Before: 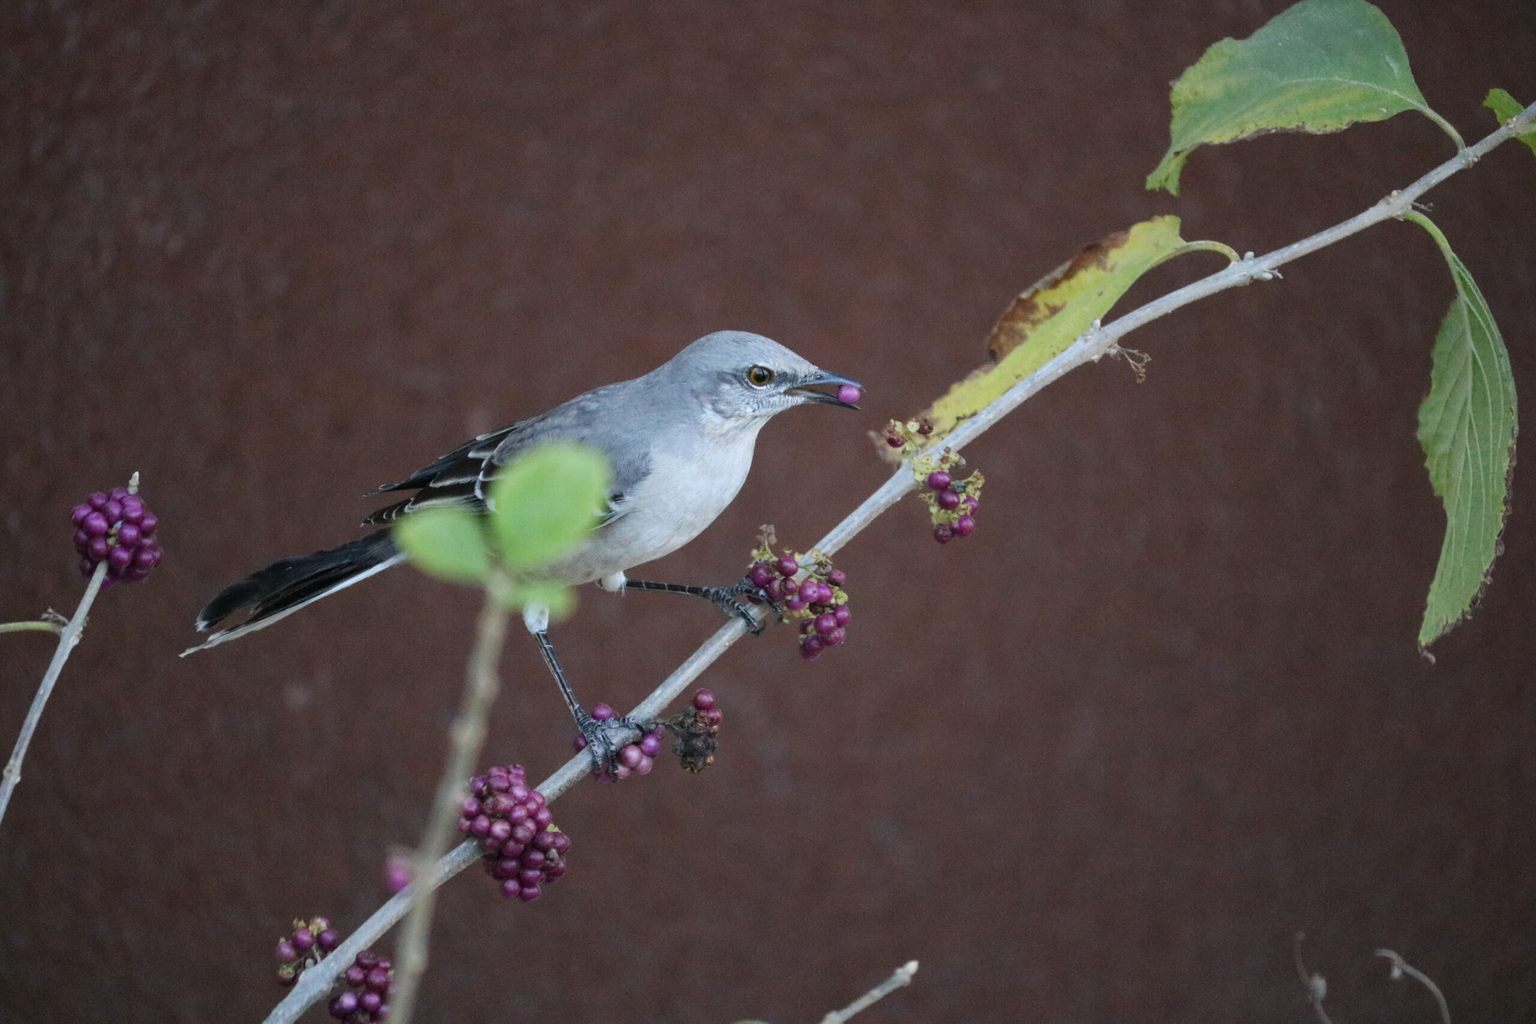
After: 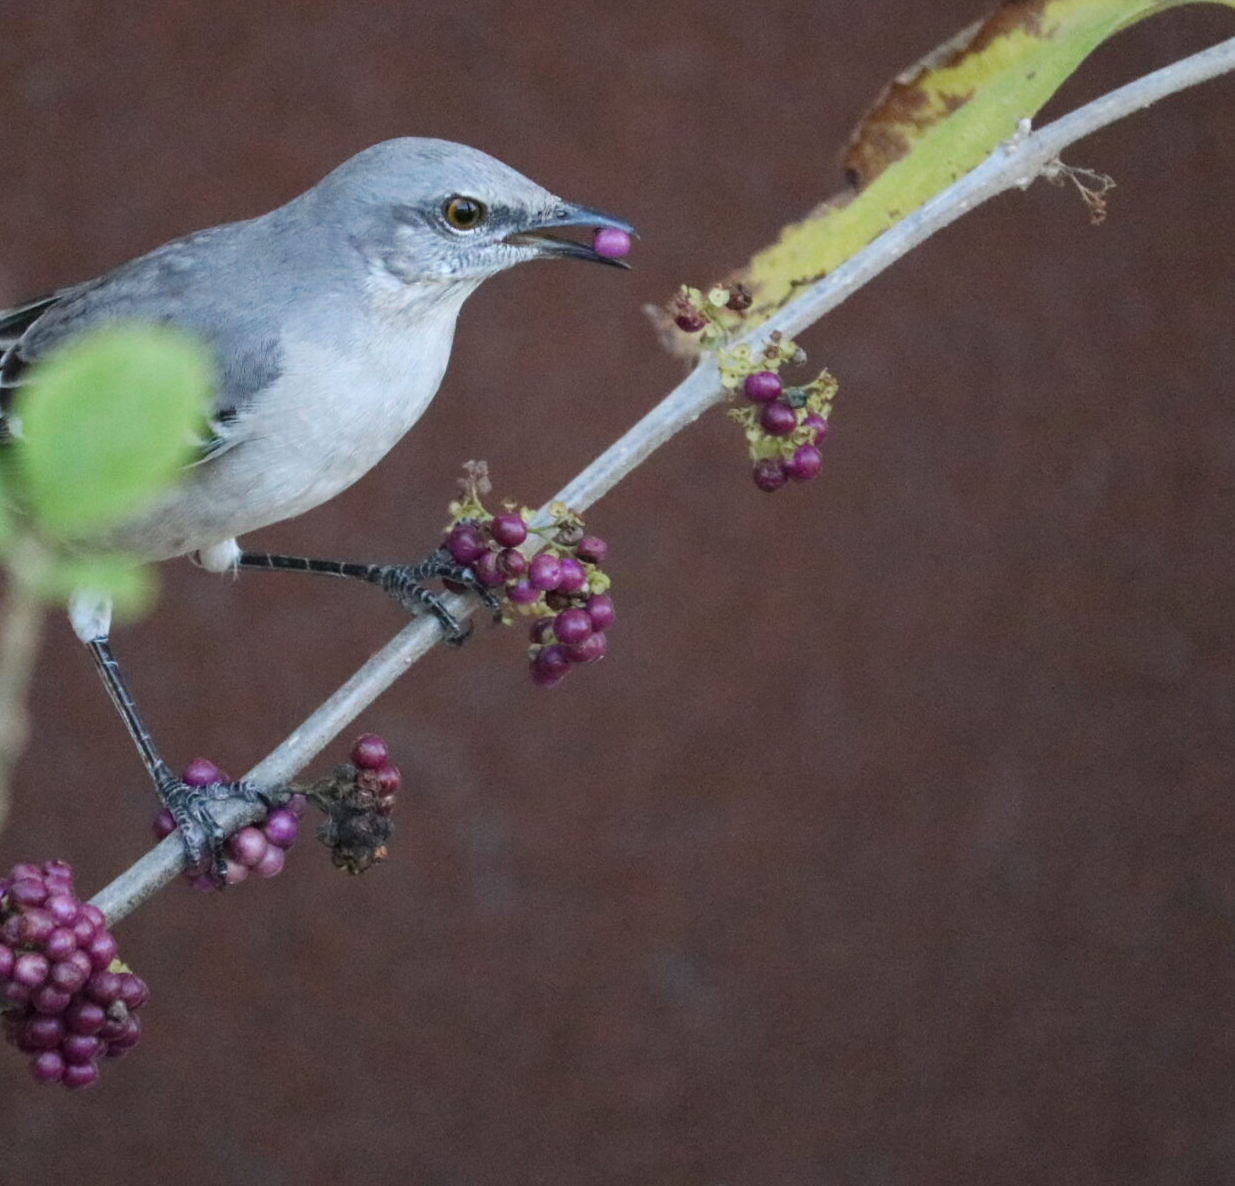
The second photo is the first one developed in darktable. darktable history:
crop: left 31.378%, top 24.267%, right 20.378%, bottom 6.241%
